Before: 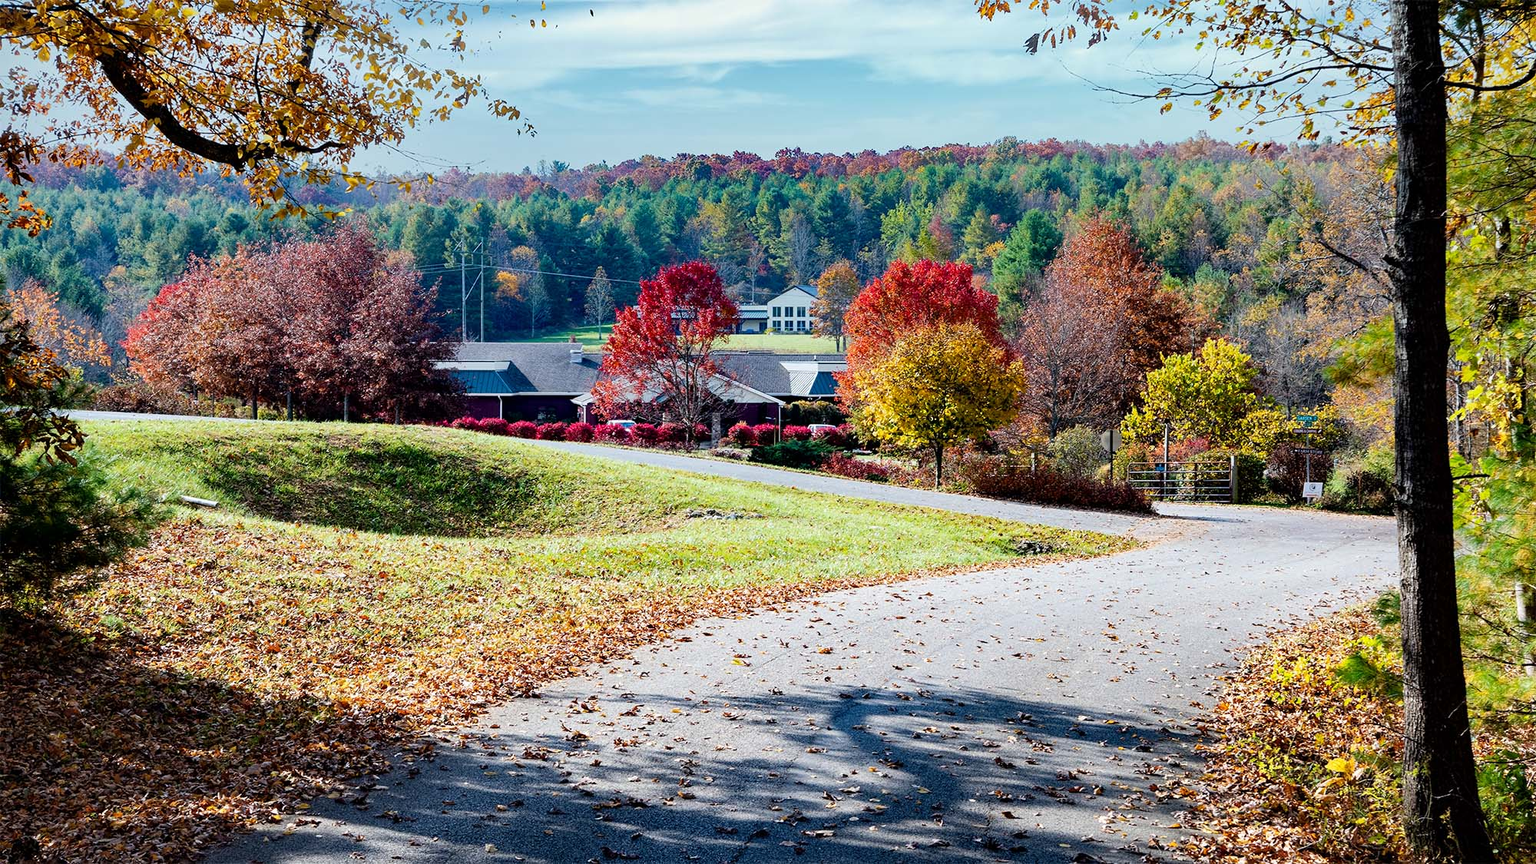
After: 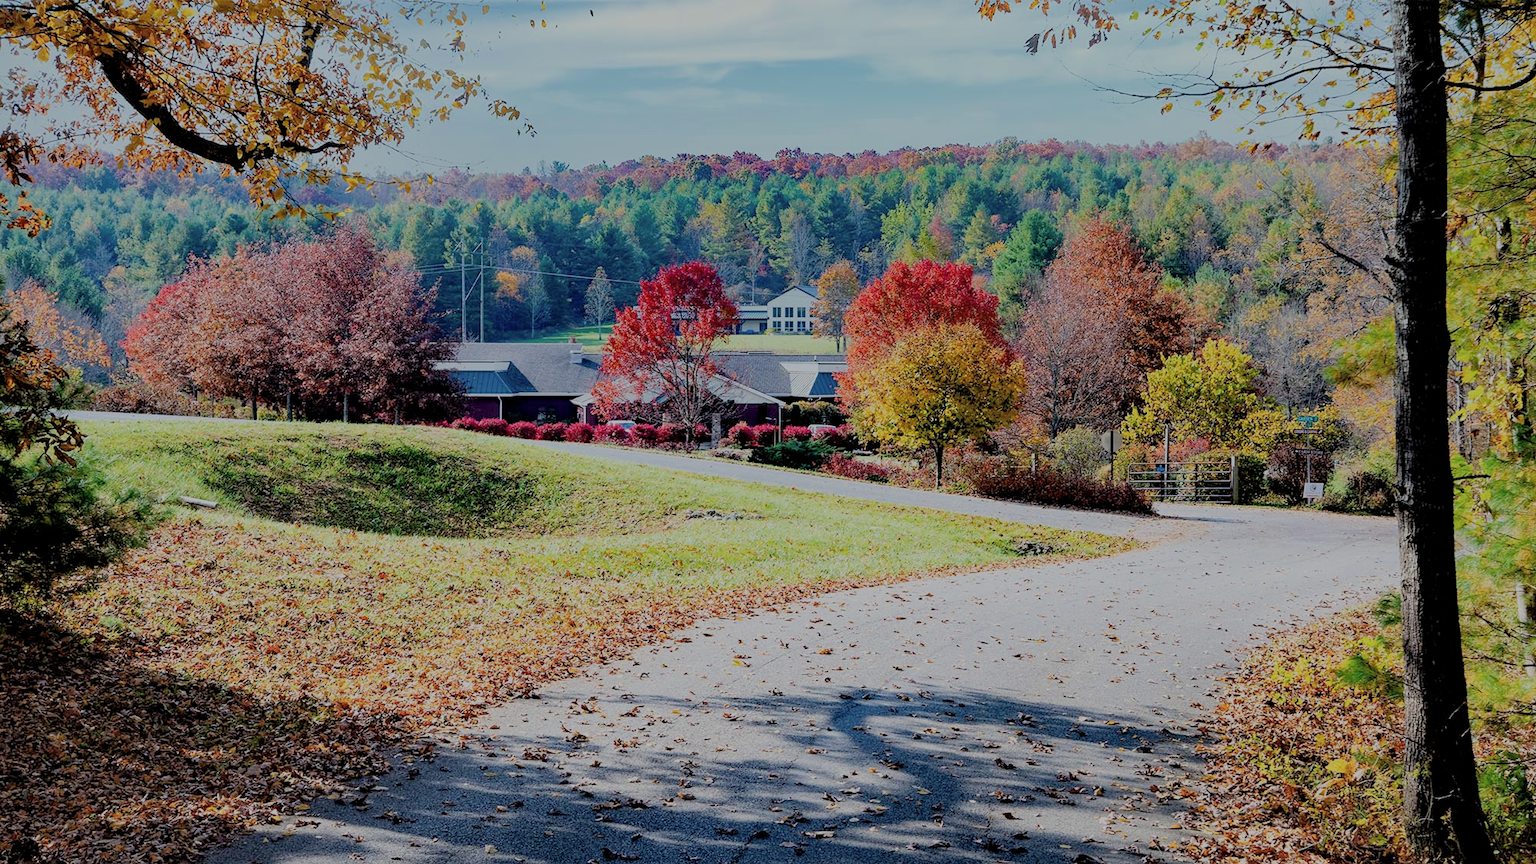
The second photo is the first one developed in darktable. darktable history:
crop: left 0.095%
filmic rgb: middle gray luminance 2.66%, black relative exposure -10 EV, white relative exposure 7 EV, dynamic range scaling 10.16%, target black luminance 0%, hardness 3.17, latitude 44.01%, contrast 0.683, highlights saturation mix 6.04%, shadows ↔ highlights balance 14.16%
